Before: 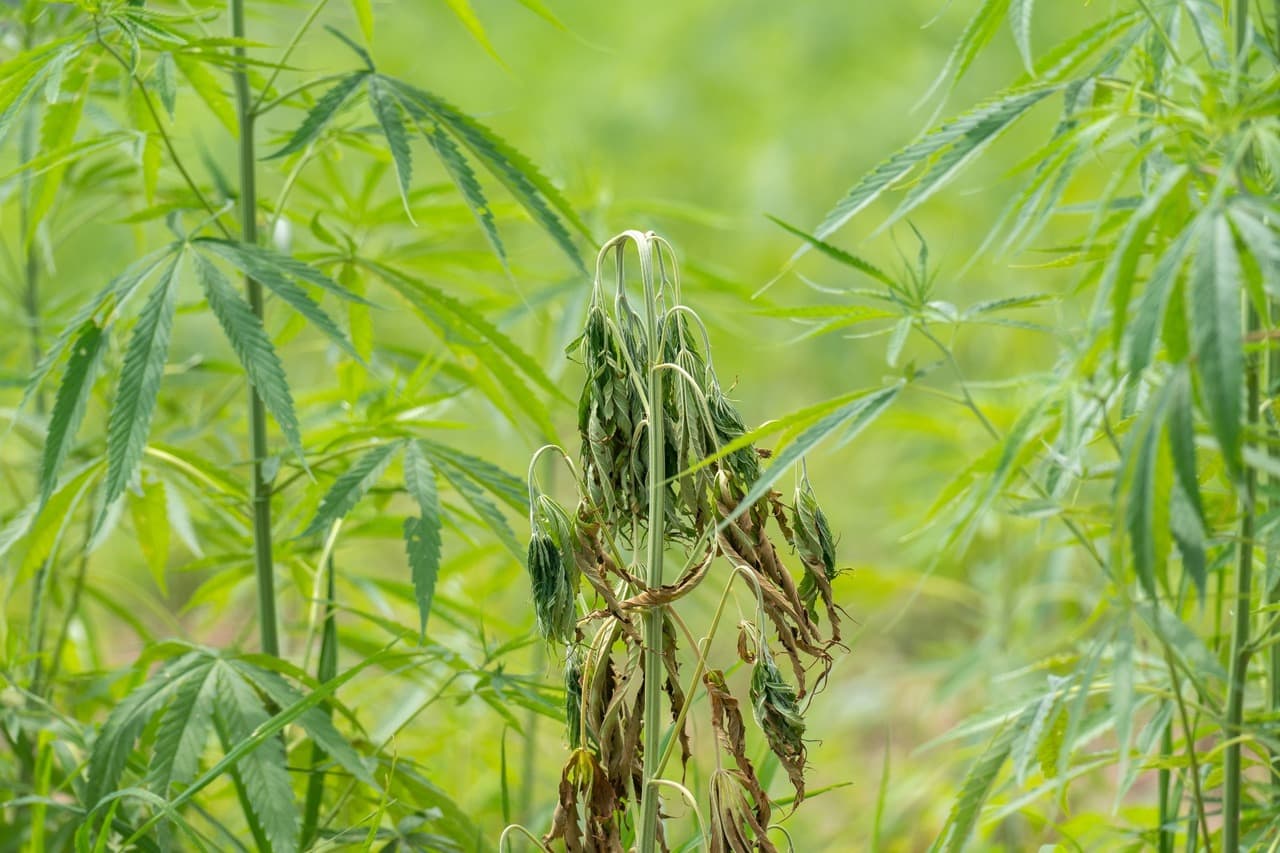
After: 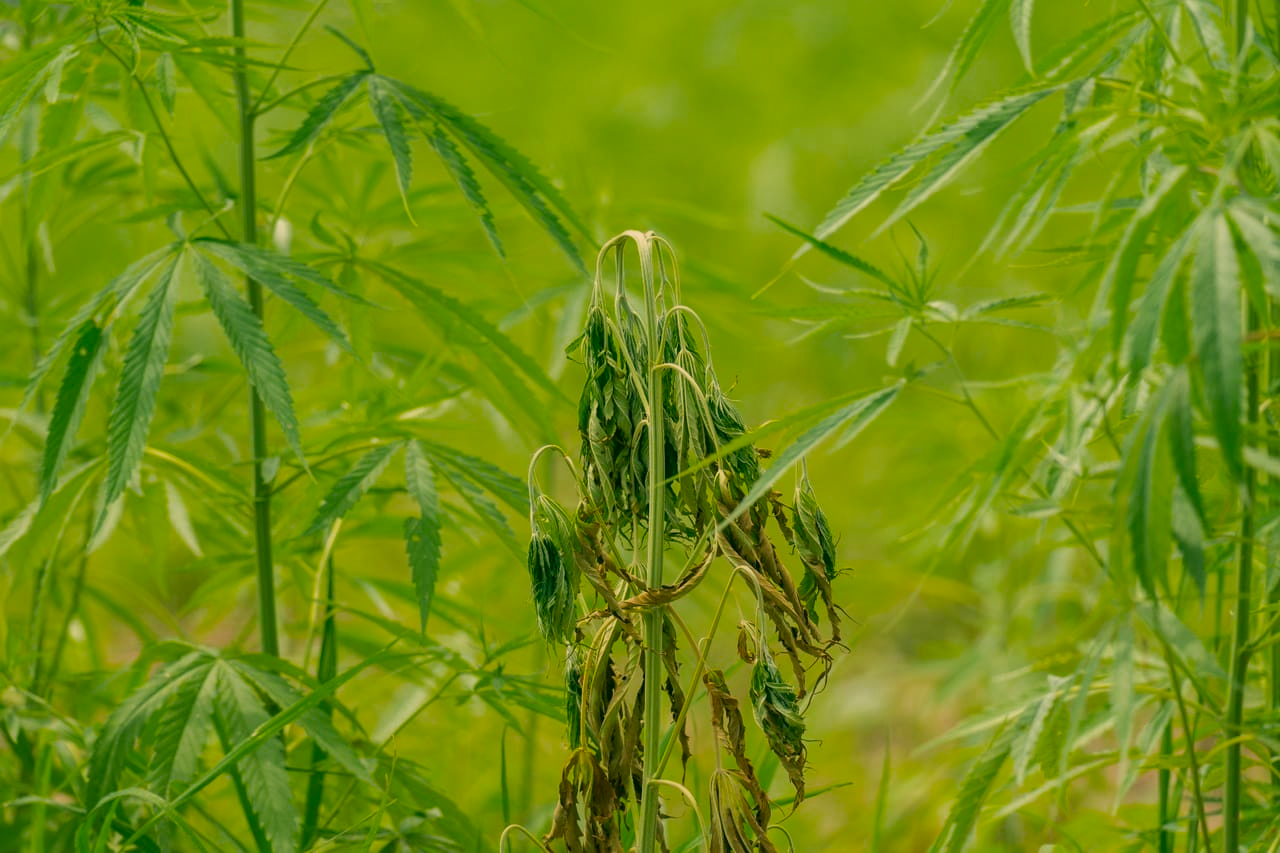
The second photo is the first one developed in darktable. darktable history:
color correction: highlights a* 5.3, highlights b* 24.26, shadows a* -15.58, shadows b* 4.02
color zones: curves: ch0 [(0.27, 0.396) (0.563, 0.504) (0.75, 0.5) (0.787, 0.307)]
